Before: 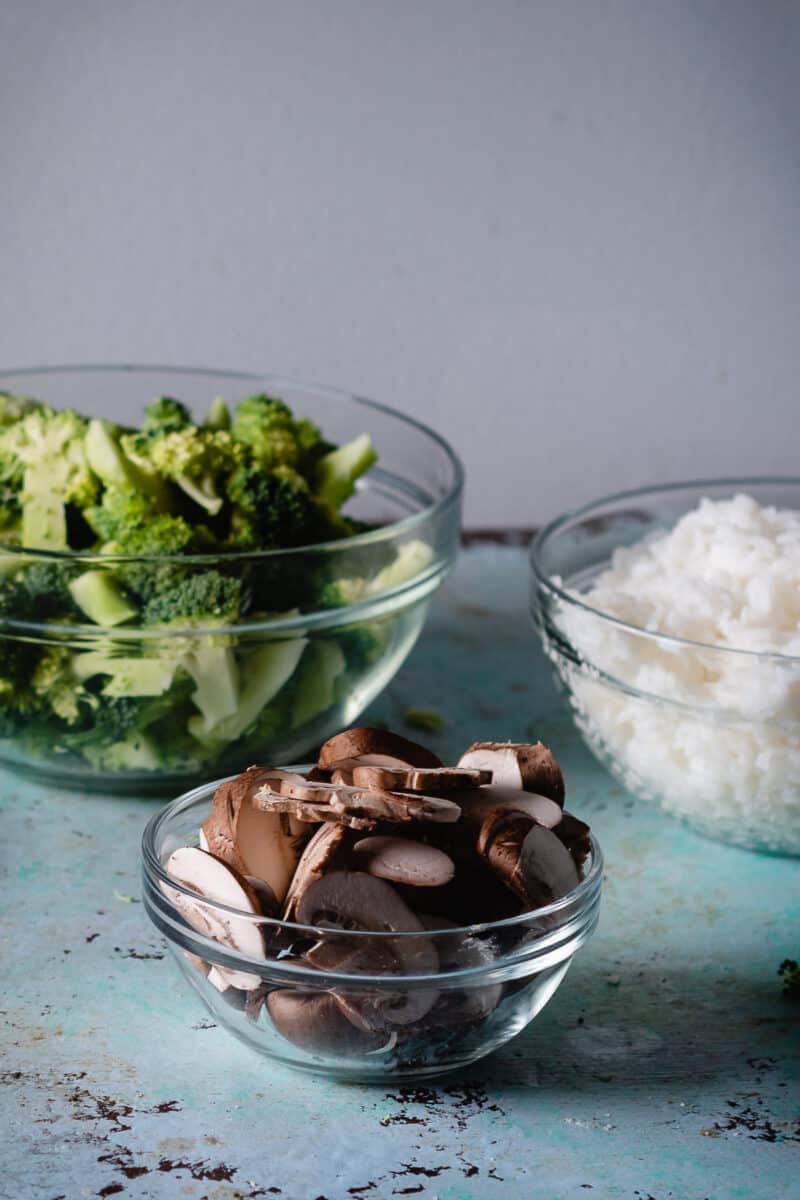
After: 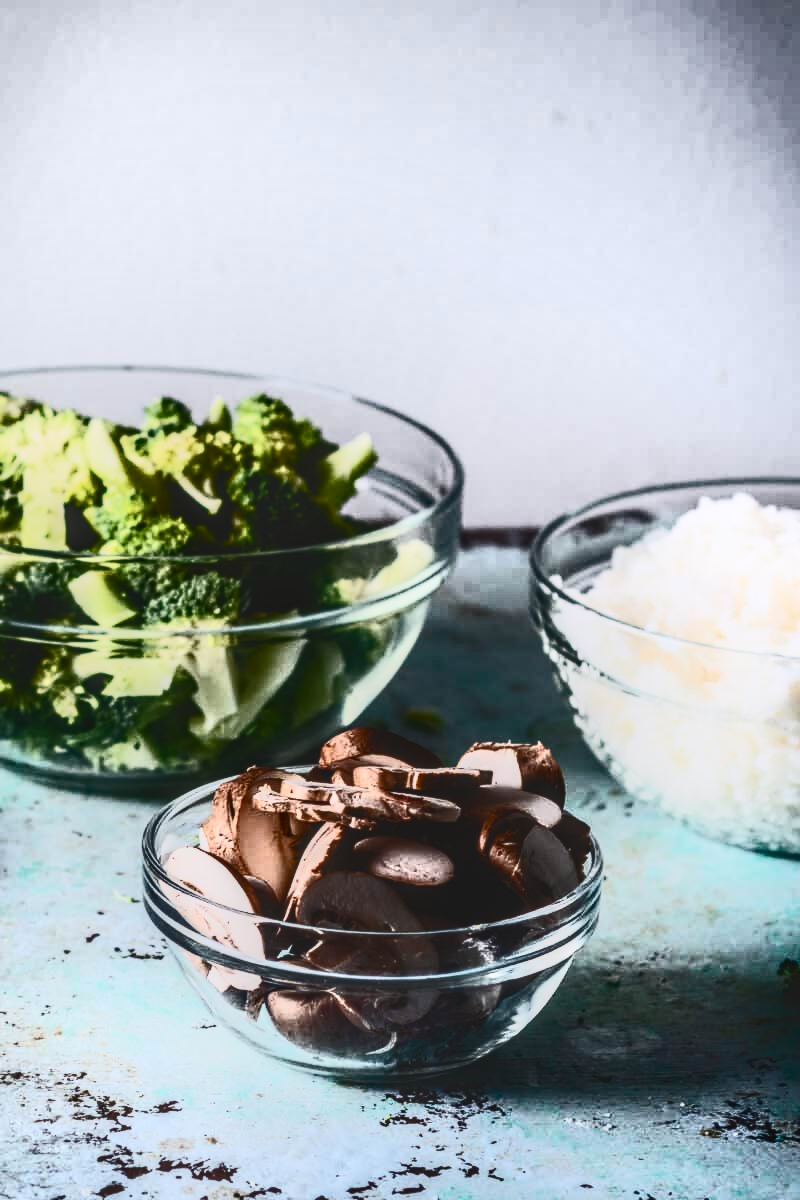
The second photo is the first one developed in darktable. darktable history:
contrast brightness saturation: contrast 0.94, brightness 0.195
local contrast: highlights 6%, shadows 6%, detail 133%
